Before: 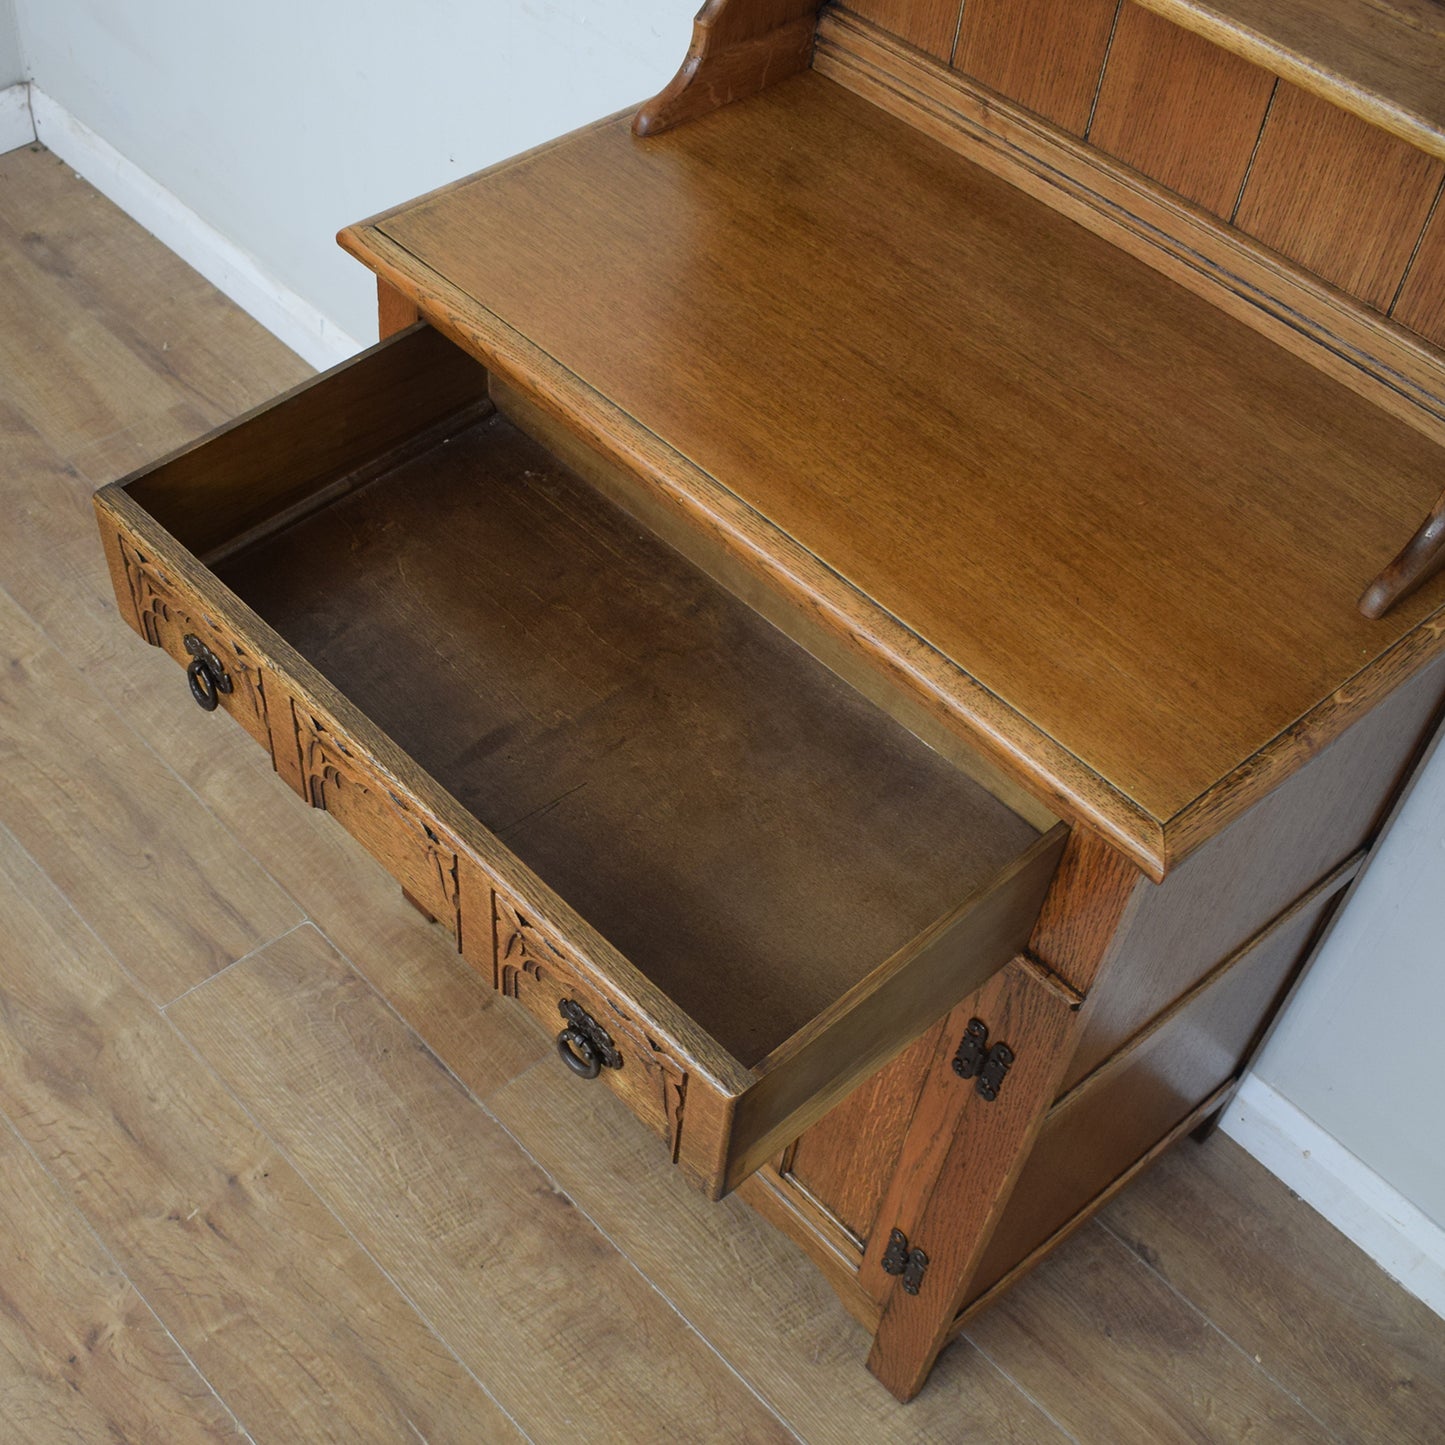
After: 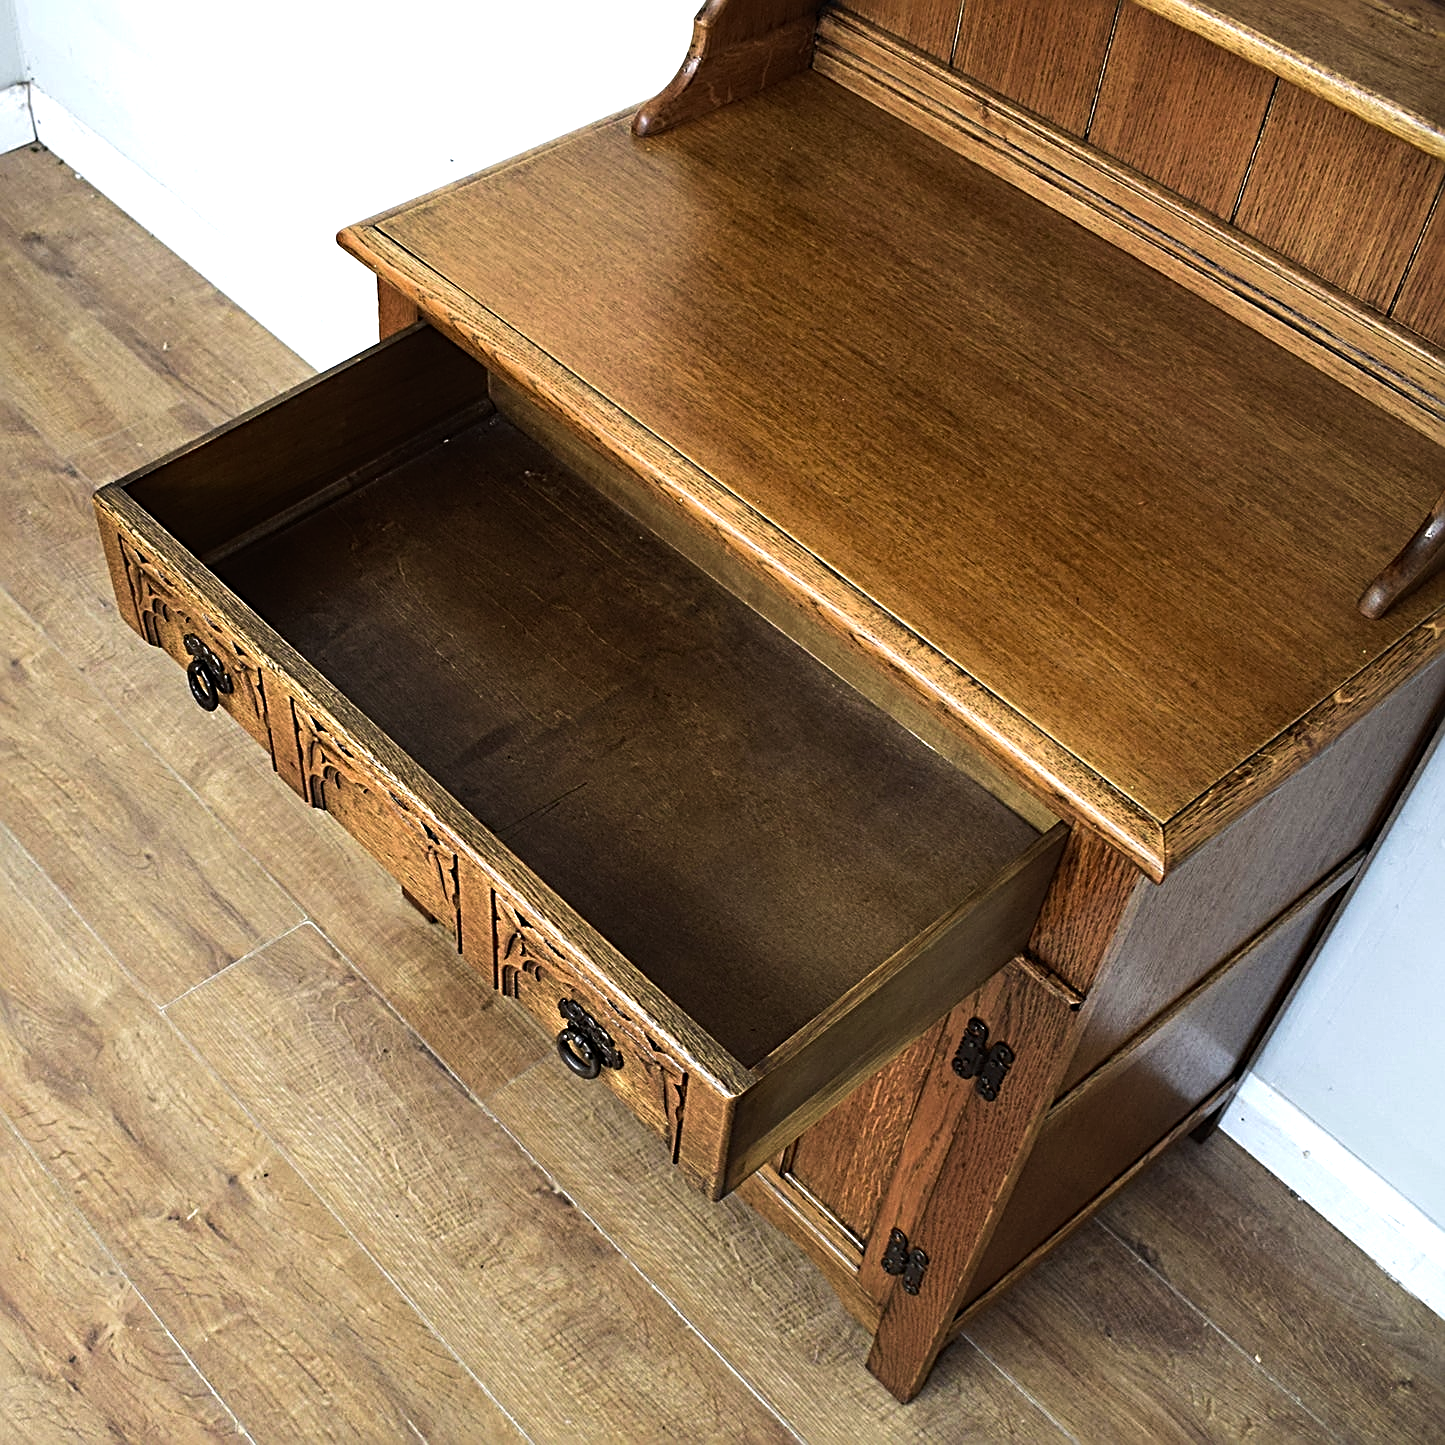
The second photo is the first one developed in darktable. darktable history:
tone equalizer: -8 EV -1.05 EV, -7 EV -1.04 EV, -6 EV -0.828 EV, -5 EV -0.56 EV, -3 EV 0.592 EV, -2 EV 0.895 EV, -1 EV 0.992 EV, +0 EV 1.07 EV, edges refinement/feathering 500, mask exposure compensation -1.57 EV, preserve details no
velvia: on, module defaults
sharpen: radius 3.006, amount 0.768
